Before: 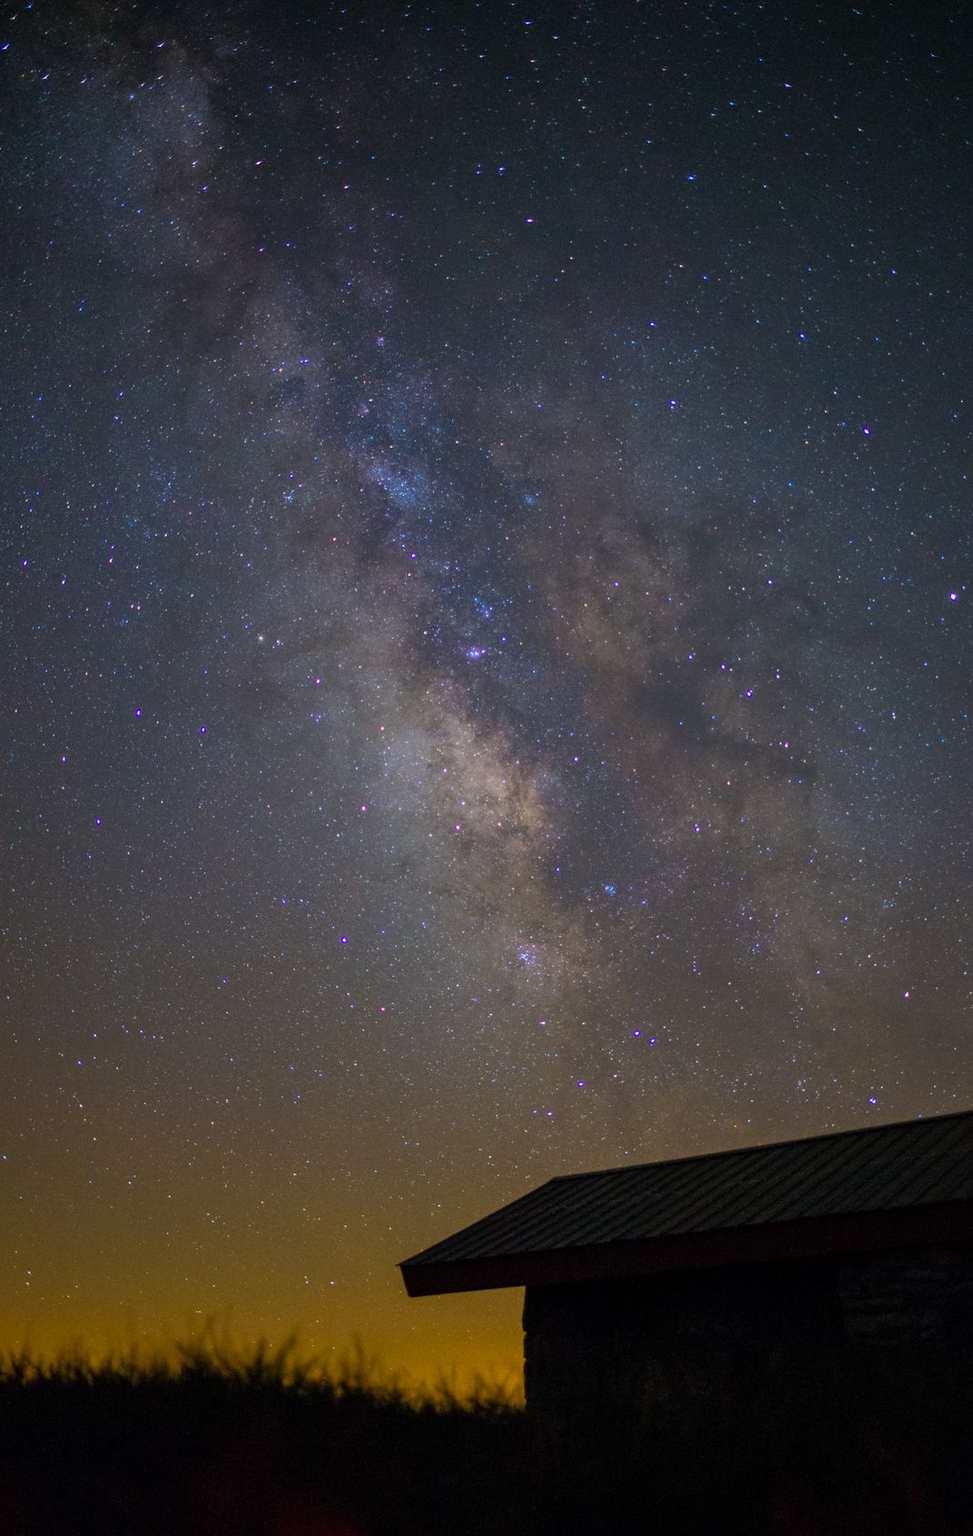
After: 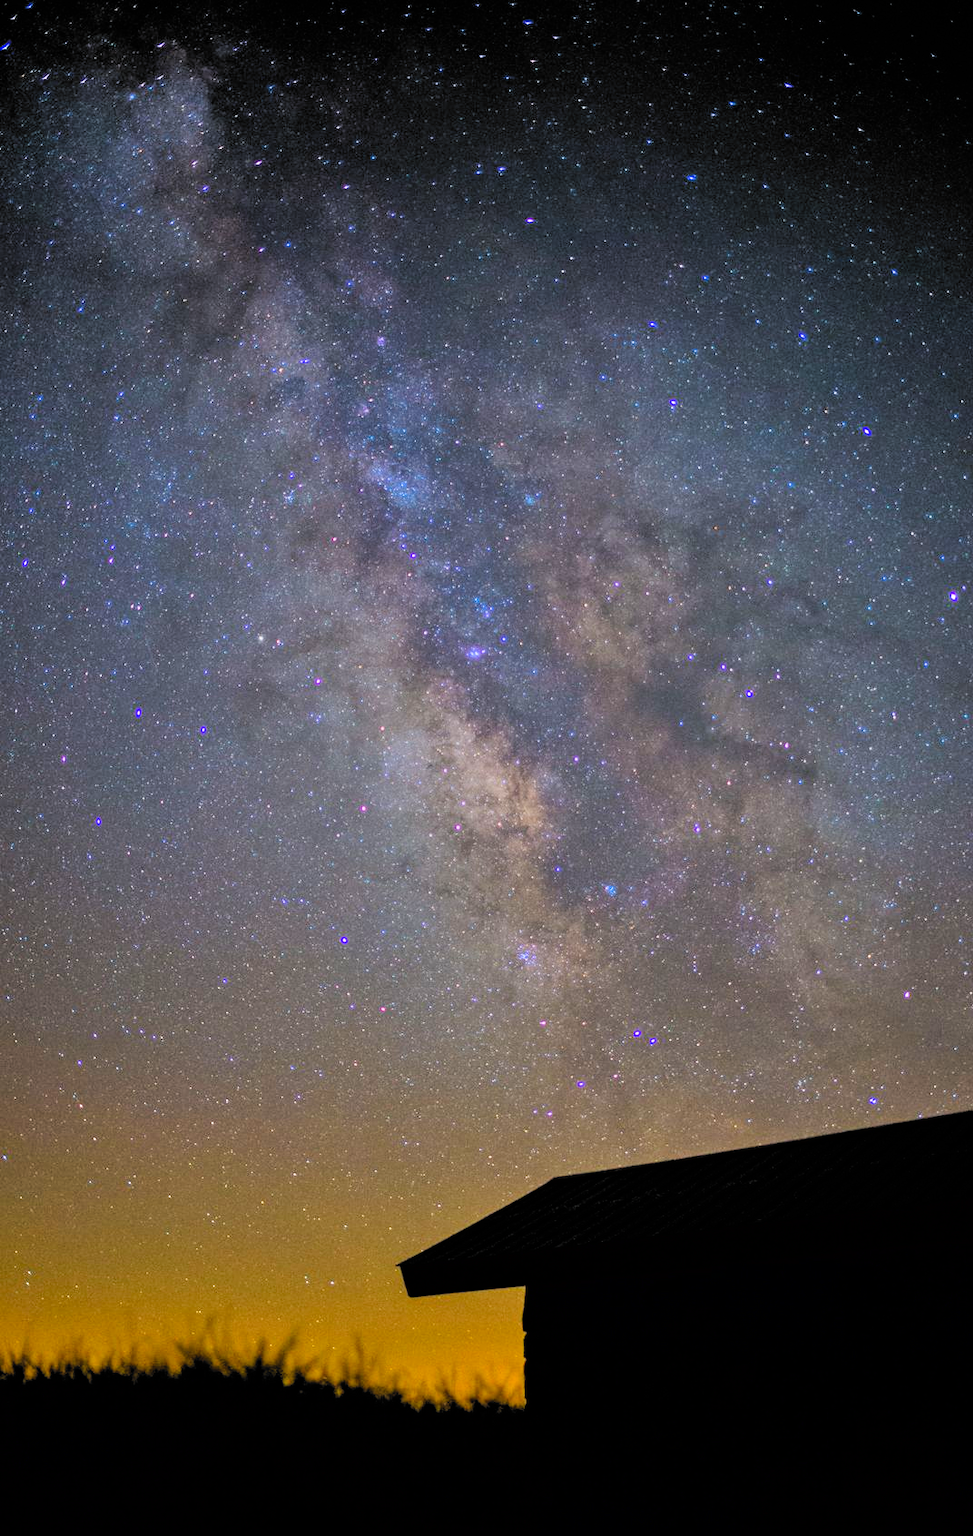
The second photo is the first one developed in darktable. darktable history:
contrast brightness saturation: saturation 0.176
filmic rgb: black relative exposure -5.04 EV, white relative exposure 3.98 EV, hardness 2.9, contrast 1.392, highlights saturation mix -20.84%, color science v6 (2022)
tone equalizer: -7 EV 0.144 EV, -6 EV 0.579 EV, -5 EV 1.15 EV, -4 EV 1.36 EV, -3 EV 1.18 EV, -2 EV 0.6 EV, -1 EV 0.16 EV
